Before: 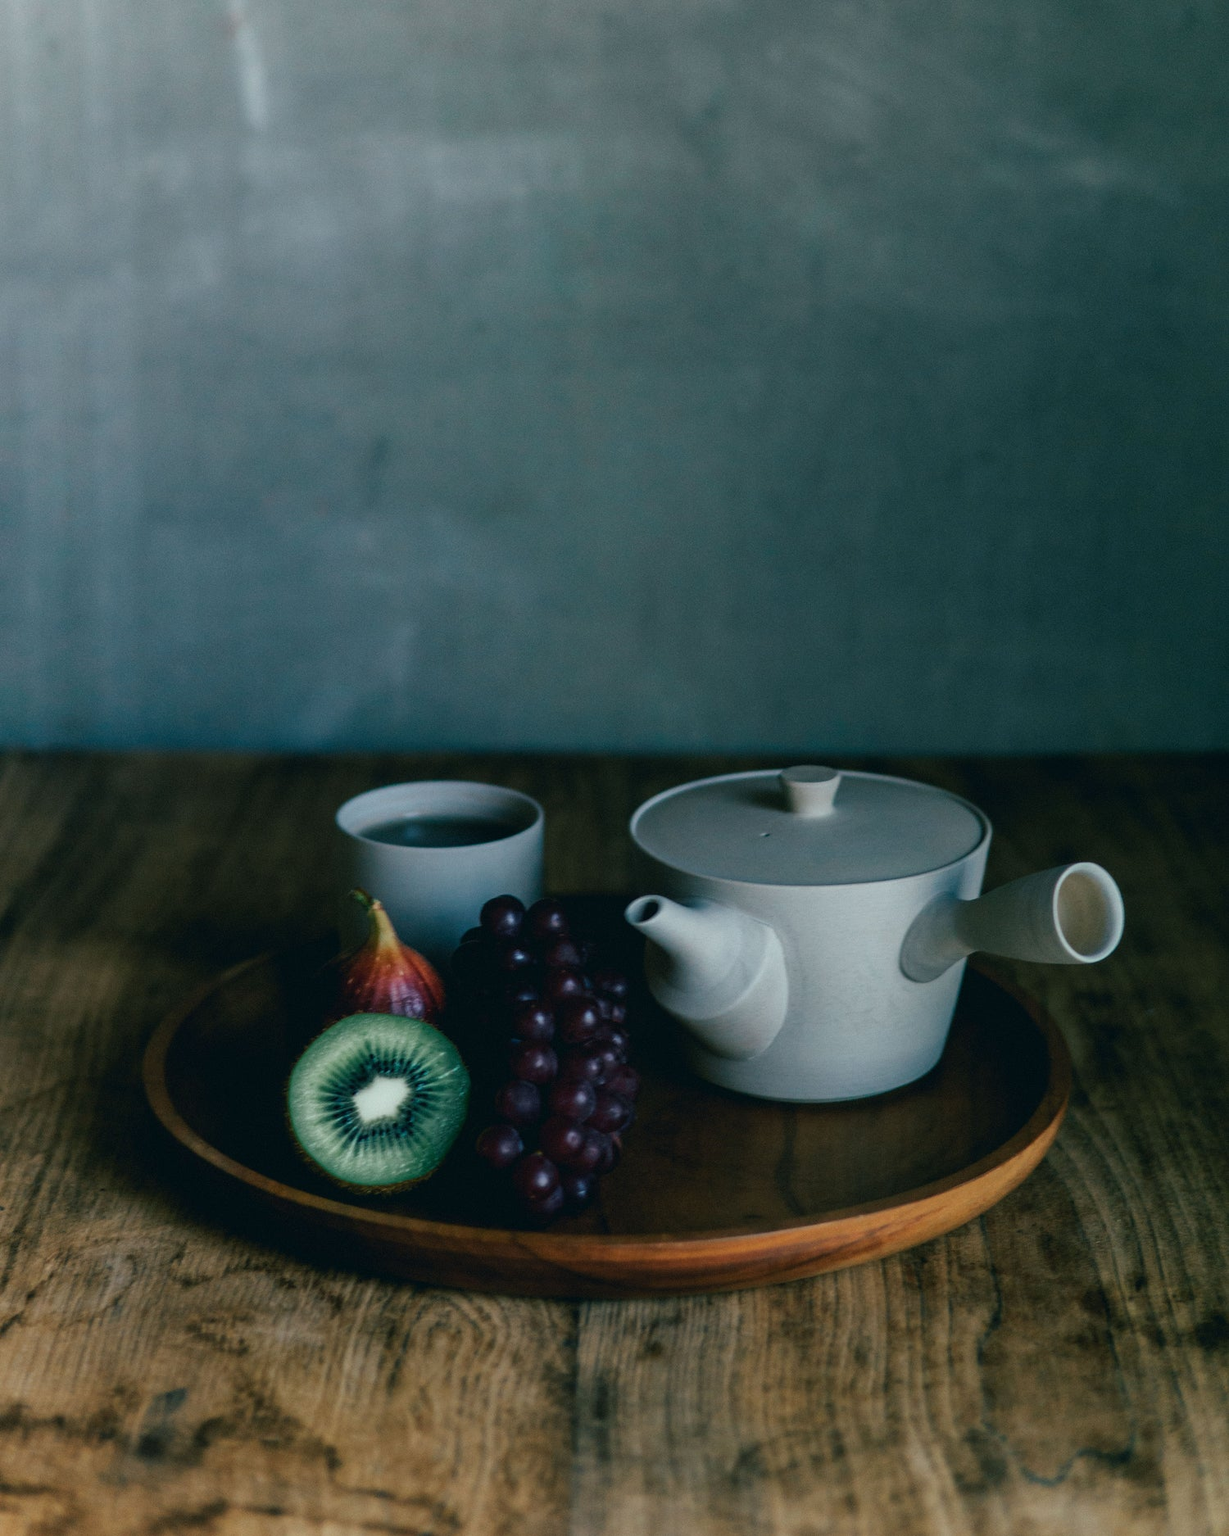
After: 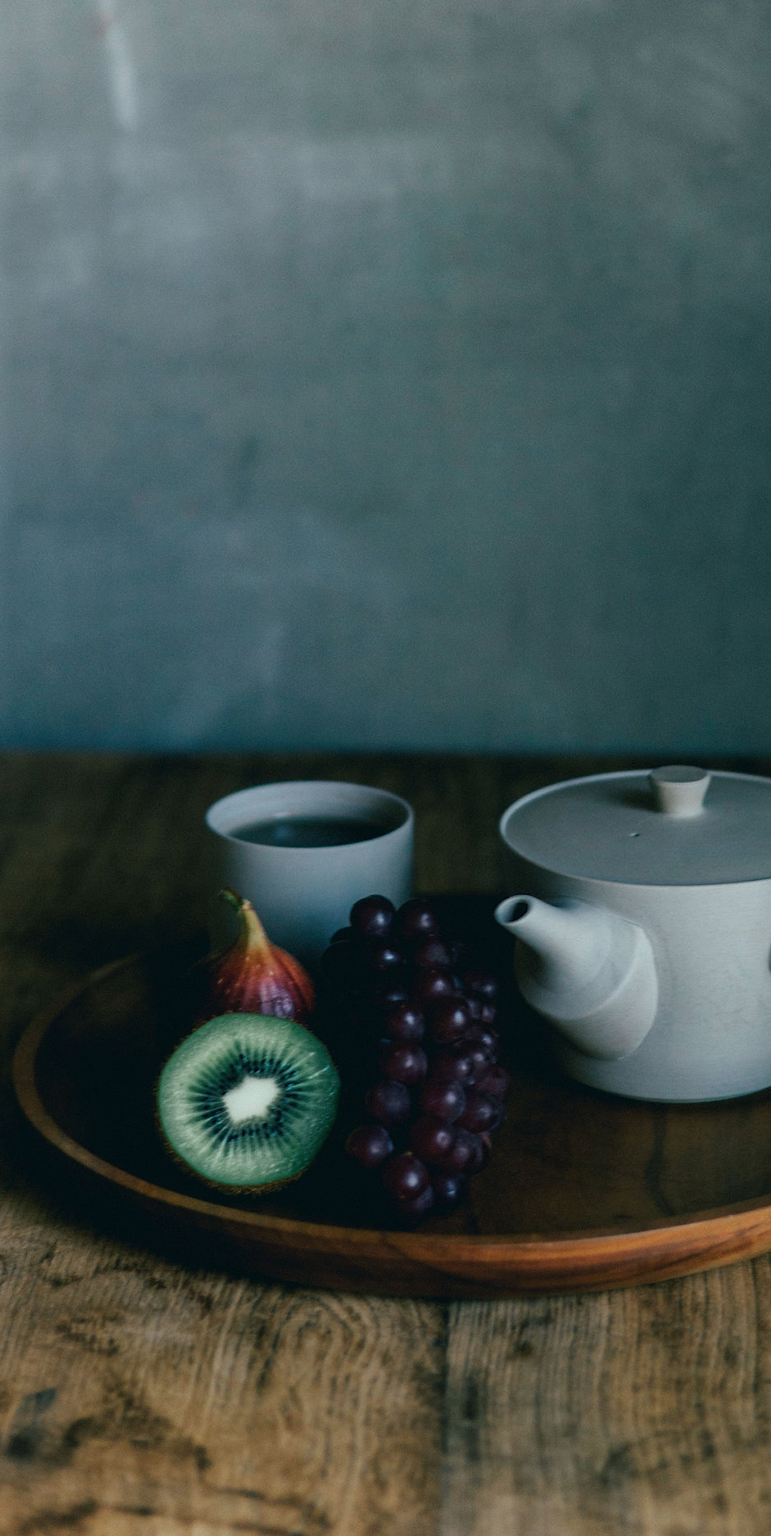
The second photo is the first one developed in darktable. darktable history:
white balance: emerald 1
crop: left 10.644%, right 26.528%
contrast brightness saturation: saturation -0.05
tone equalizer: on, module defaults
